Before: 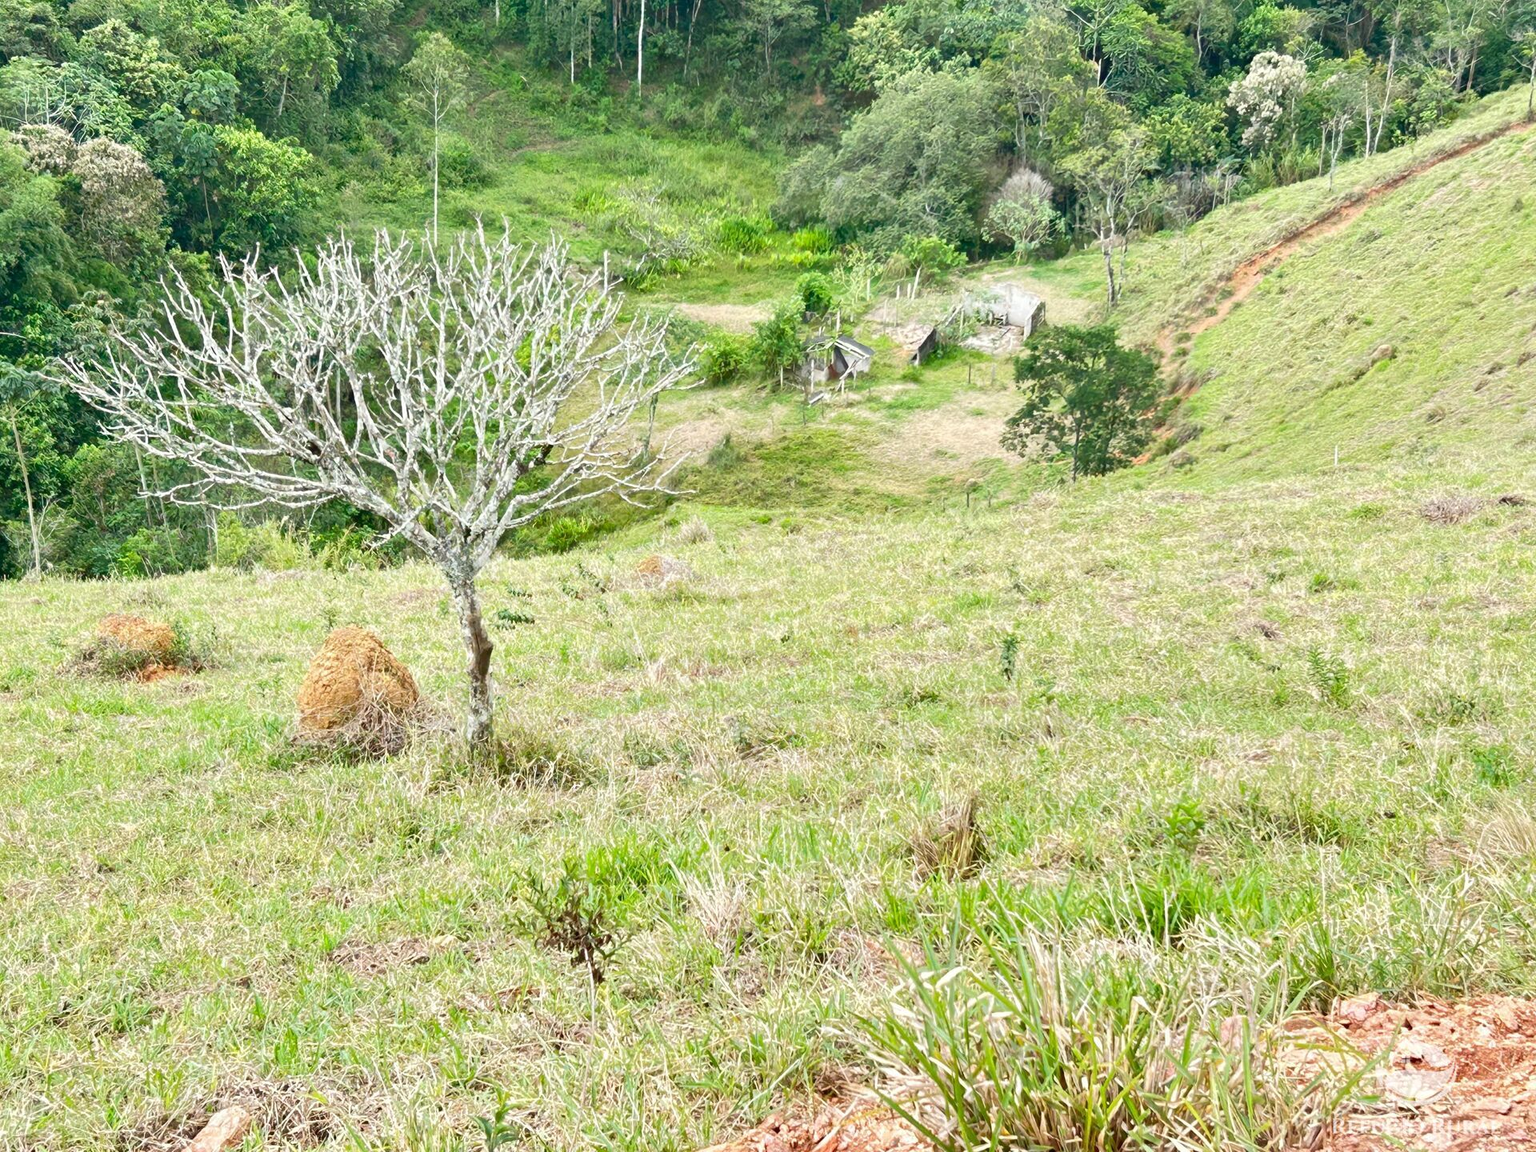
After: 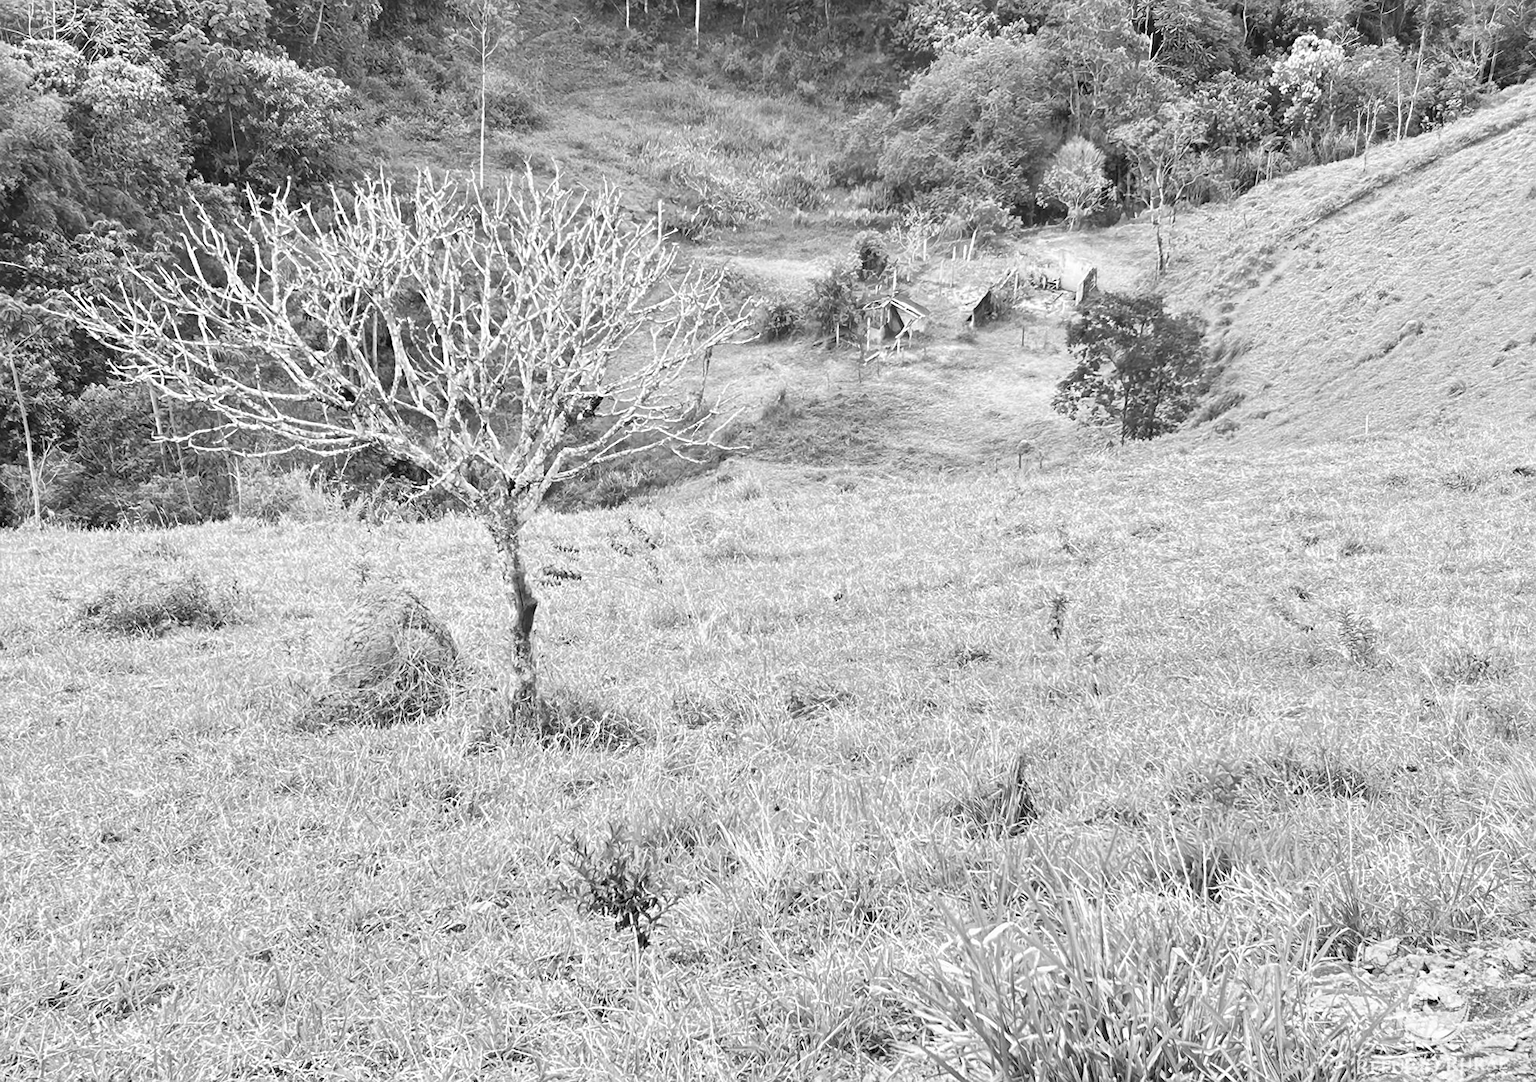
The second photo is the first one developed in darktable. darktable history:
sharpen: radius 1.458, amount 0.398, threshold 1.271
monochrome: on, module defaults
rotate and perspective: rotation 0.679°, lens shift (horizontal) 0.136, crop left 0.009, crop right 0.991, crop top 0.078, crop bottom 0.95
